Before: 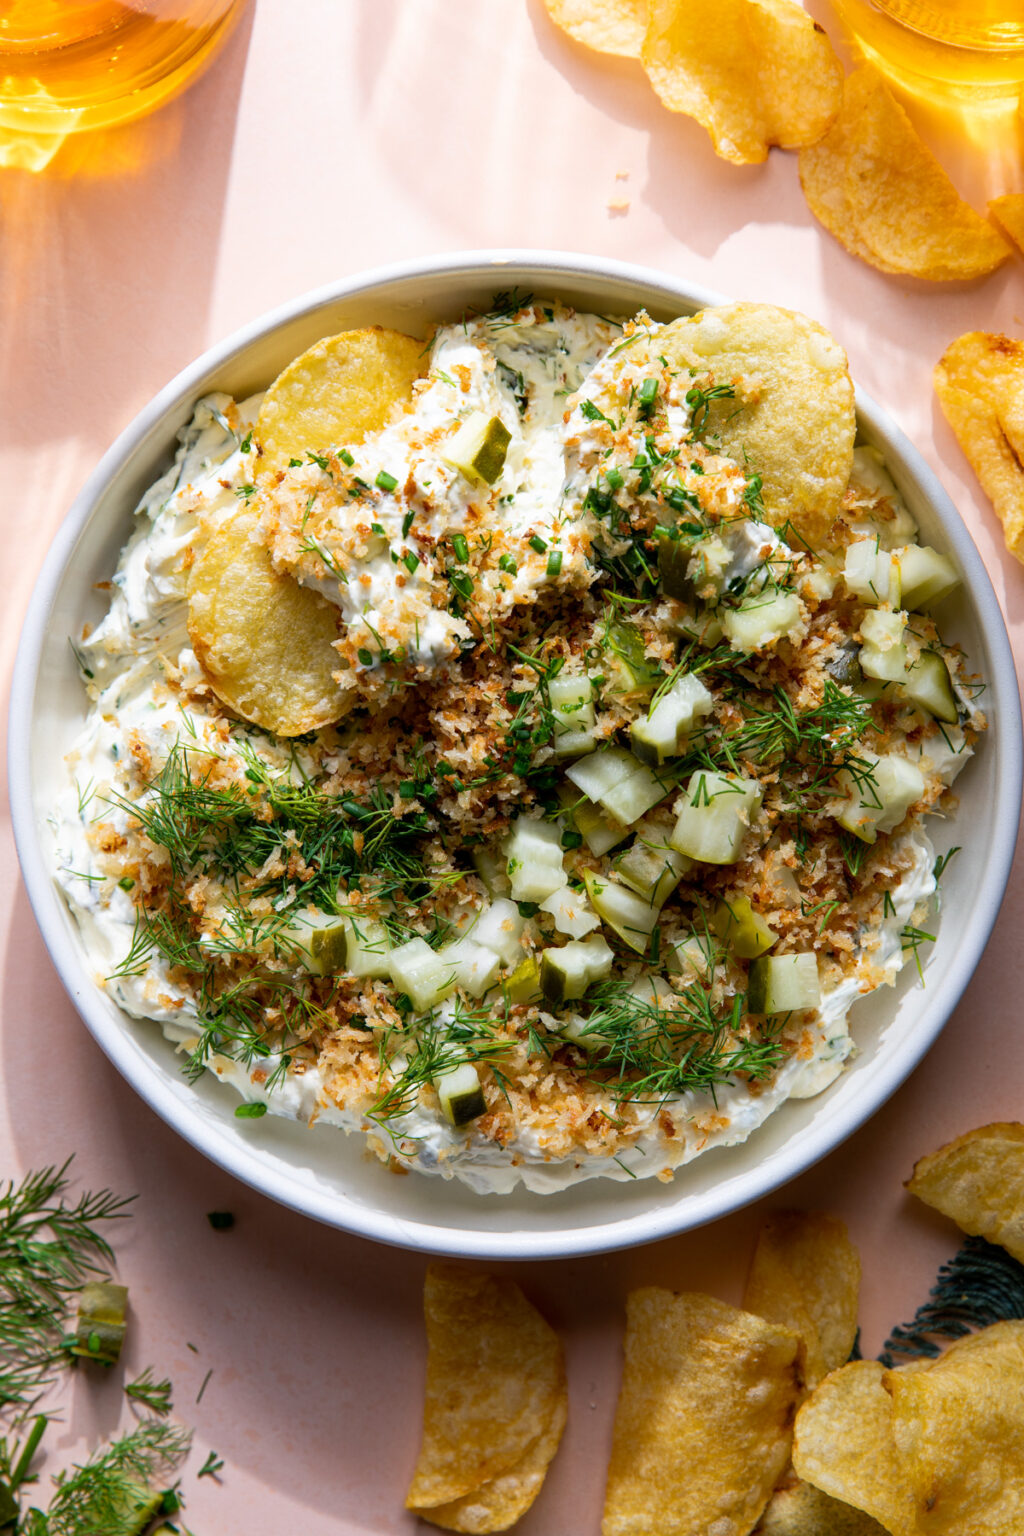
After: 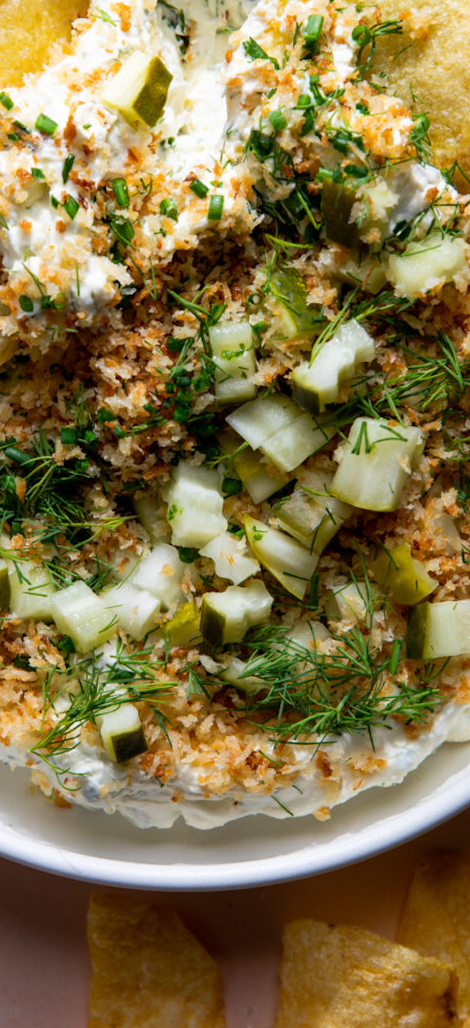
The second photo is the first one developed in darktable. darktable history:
crop: left 31.379%, top 24.658%, right 20.326%, bottom 6.628%
rotate and perspective: rotation 0.074°, lens shift (vertical) 0.096, lens shift (horizontal) -0.041, crop left 0.043, crop right 0.952, crop top 0.024, crop bottom 0.979
